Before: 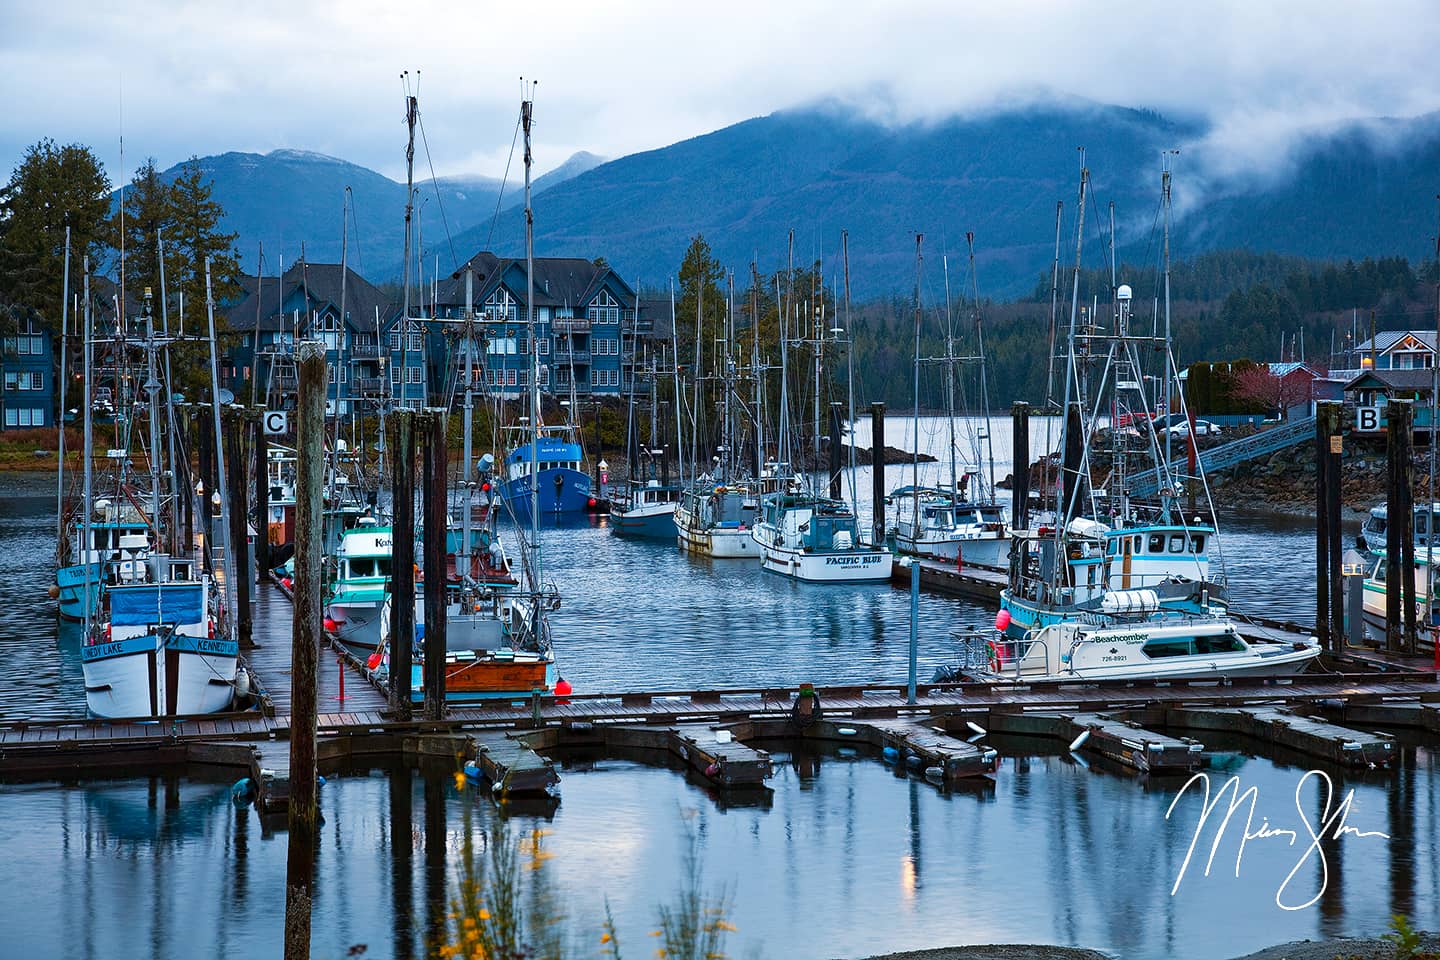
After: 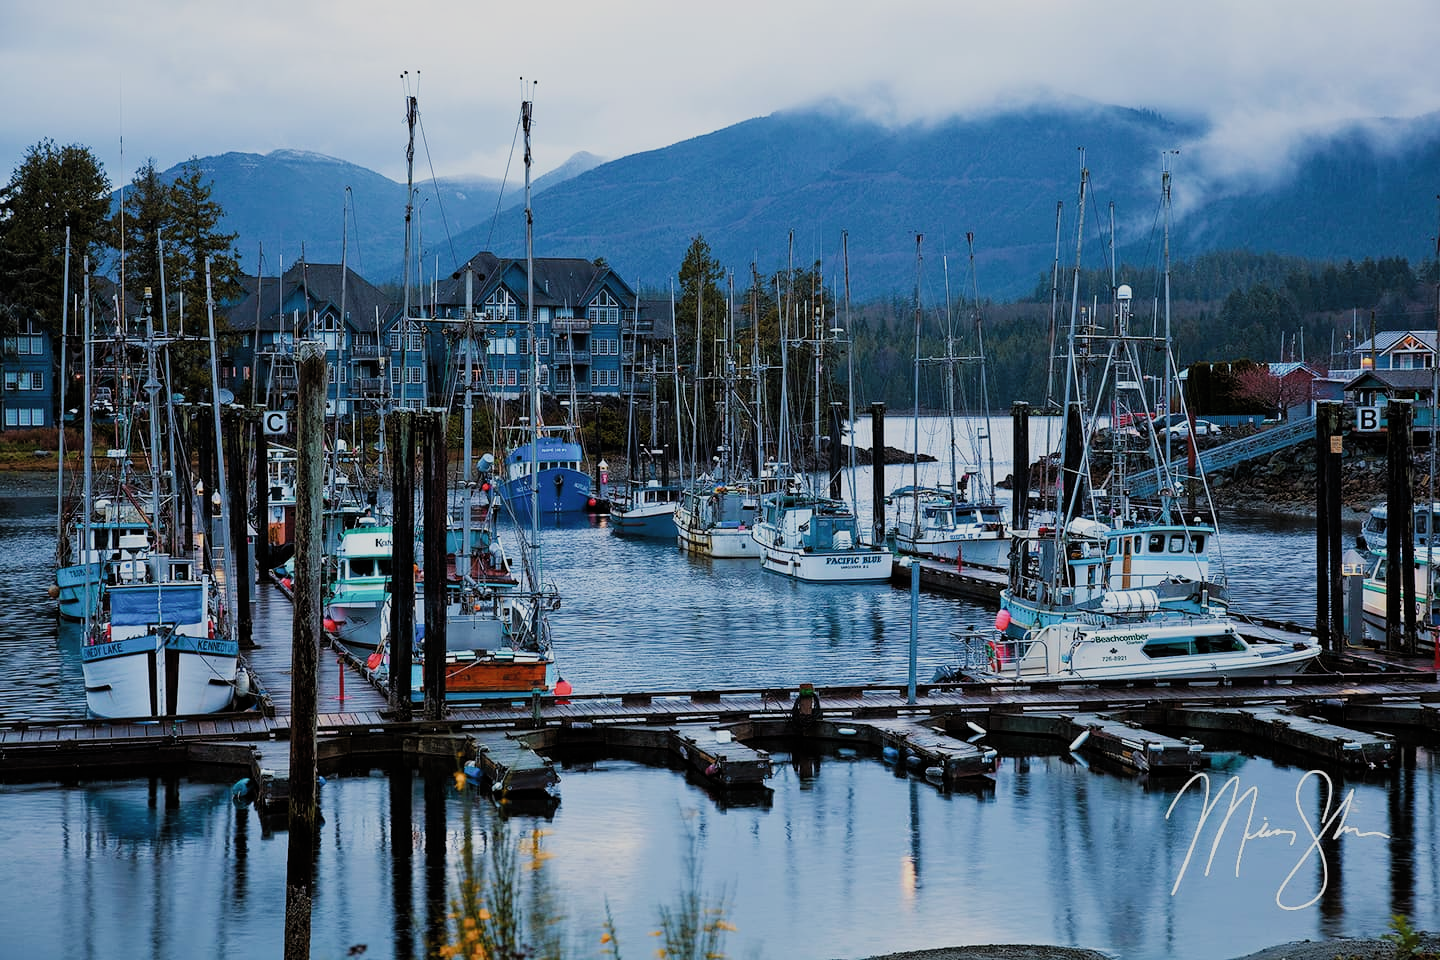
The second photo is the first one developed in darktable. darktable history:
filmic rgb: black relative exposure -7.65 EV, white relative exposure 4.56 EV, hardness 3.61, color science v4 (2020)
exposure: compensate highlight preservation false
